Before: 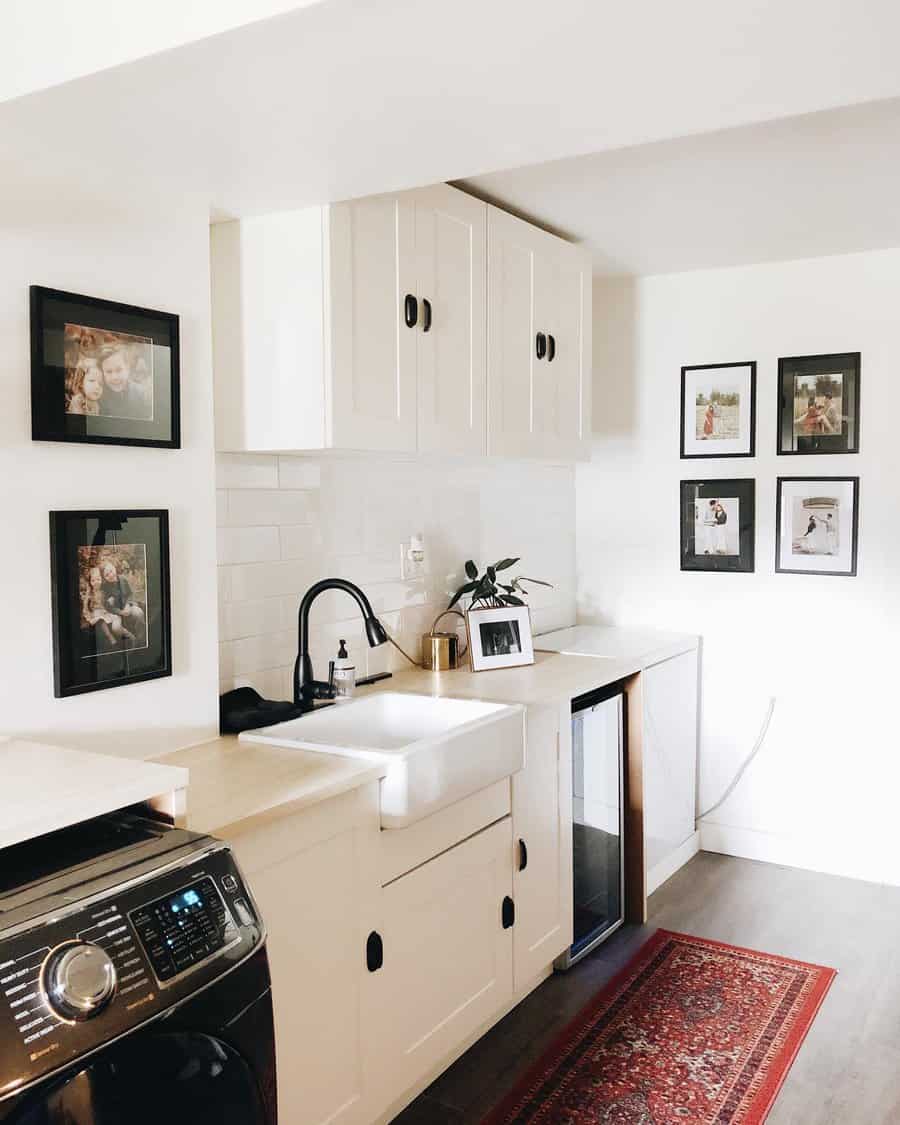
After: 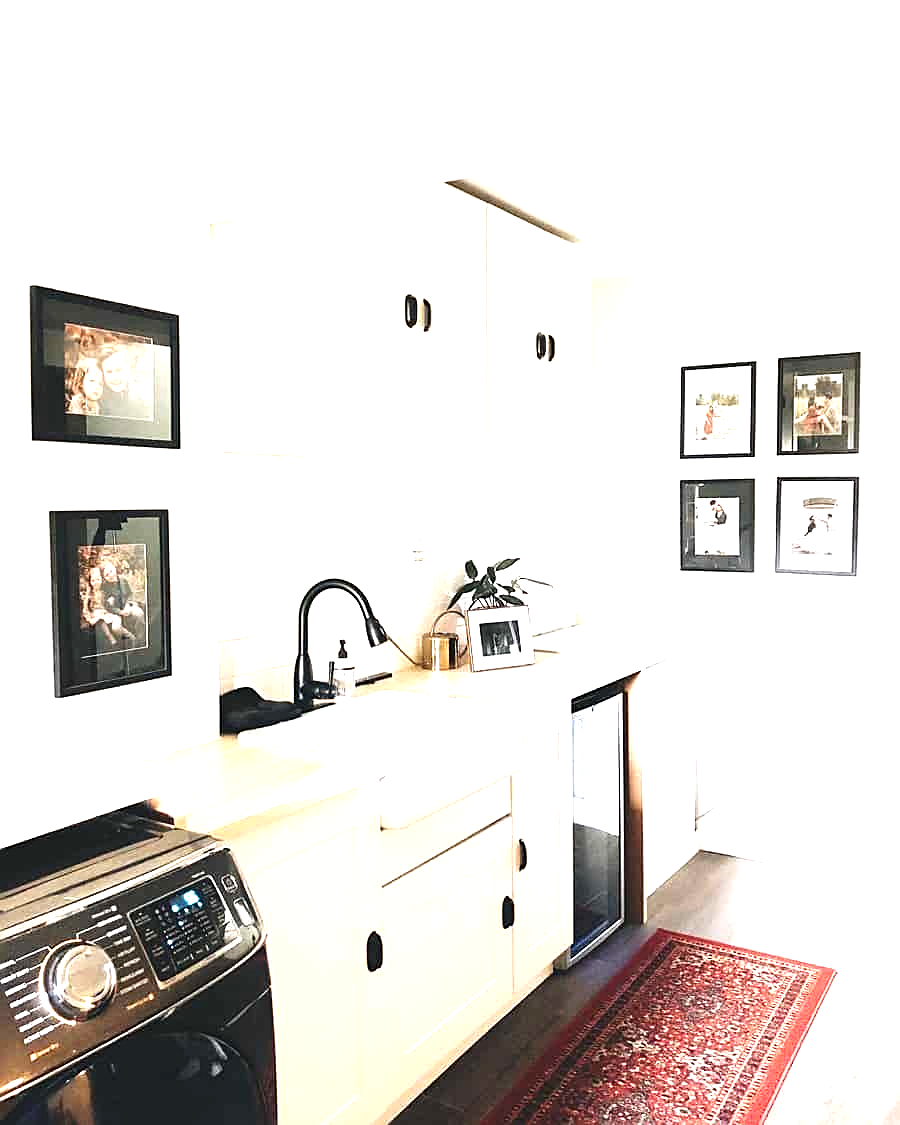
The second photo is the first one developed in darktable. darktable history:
exposure: black level correction -0.002, exposure 1.361 EV, compensate highlight preservation false
sharpen: on, module defaults
